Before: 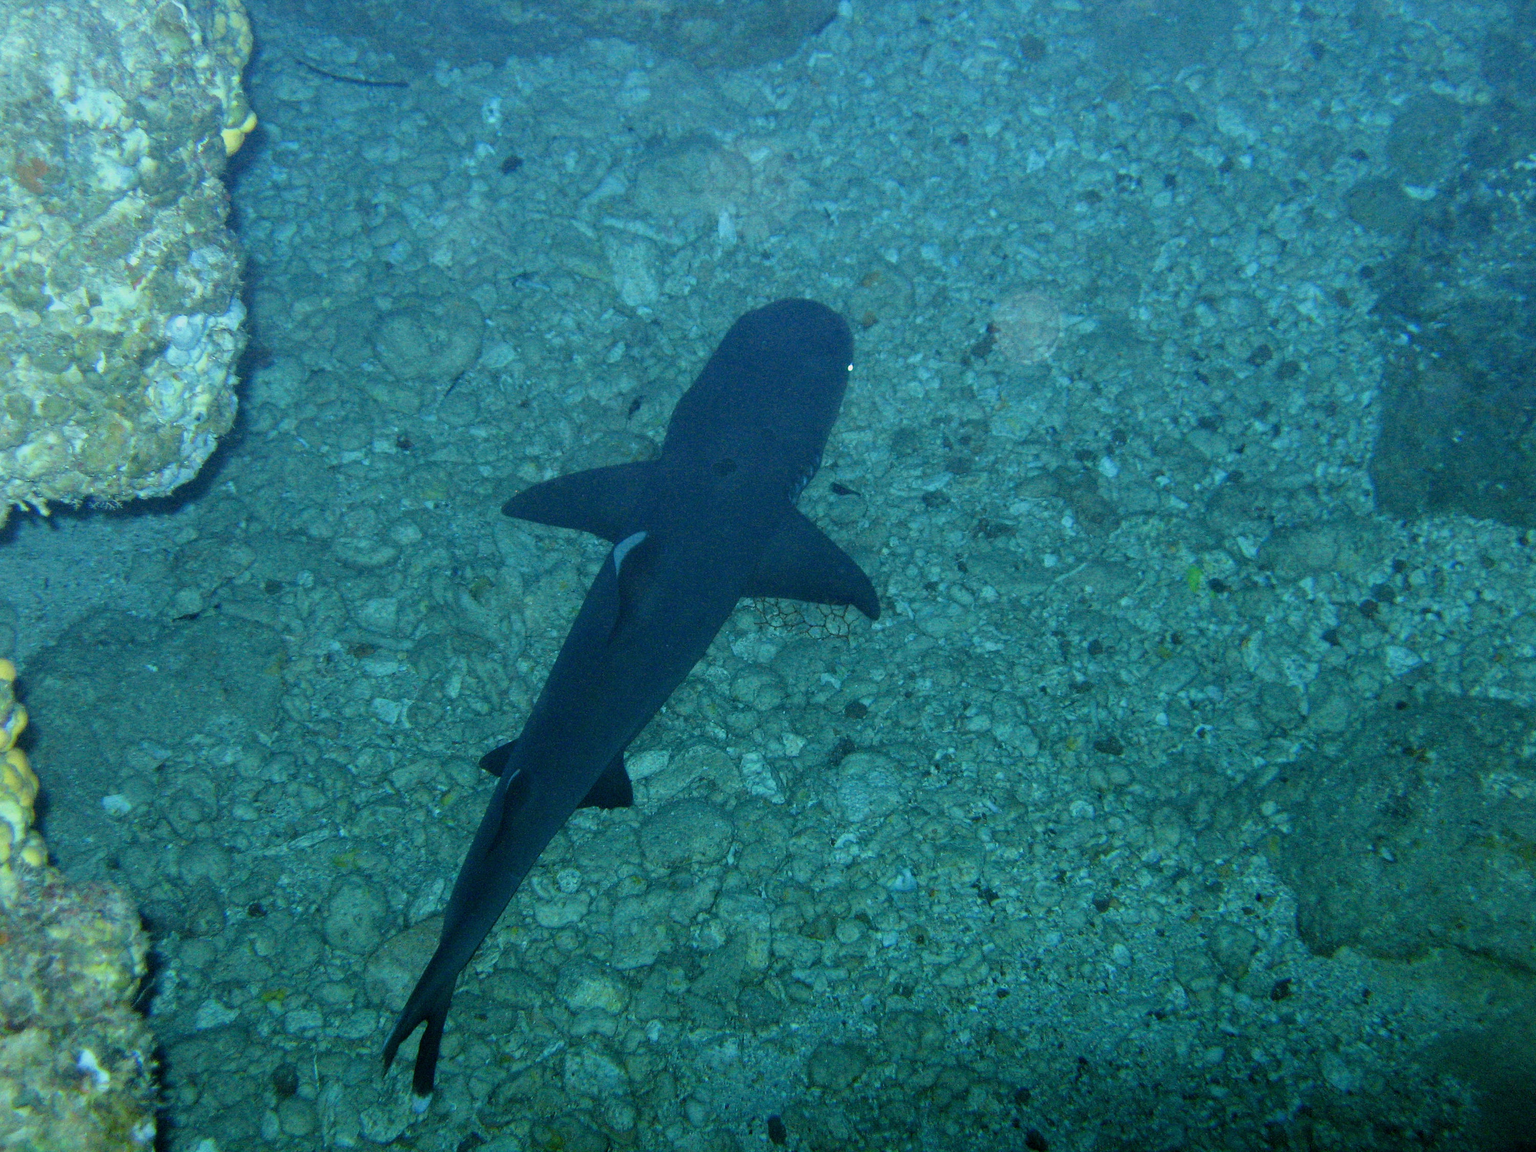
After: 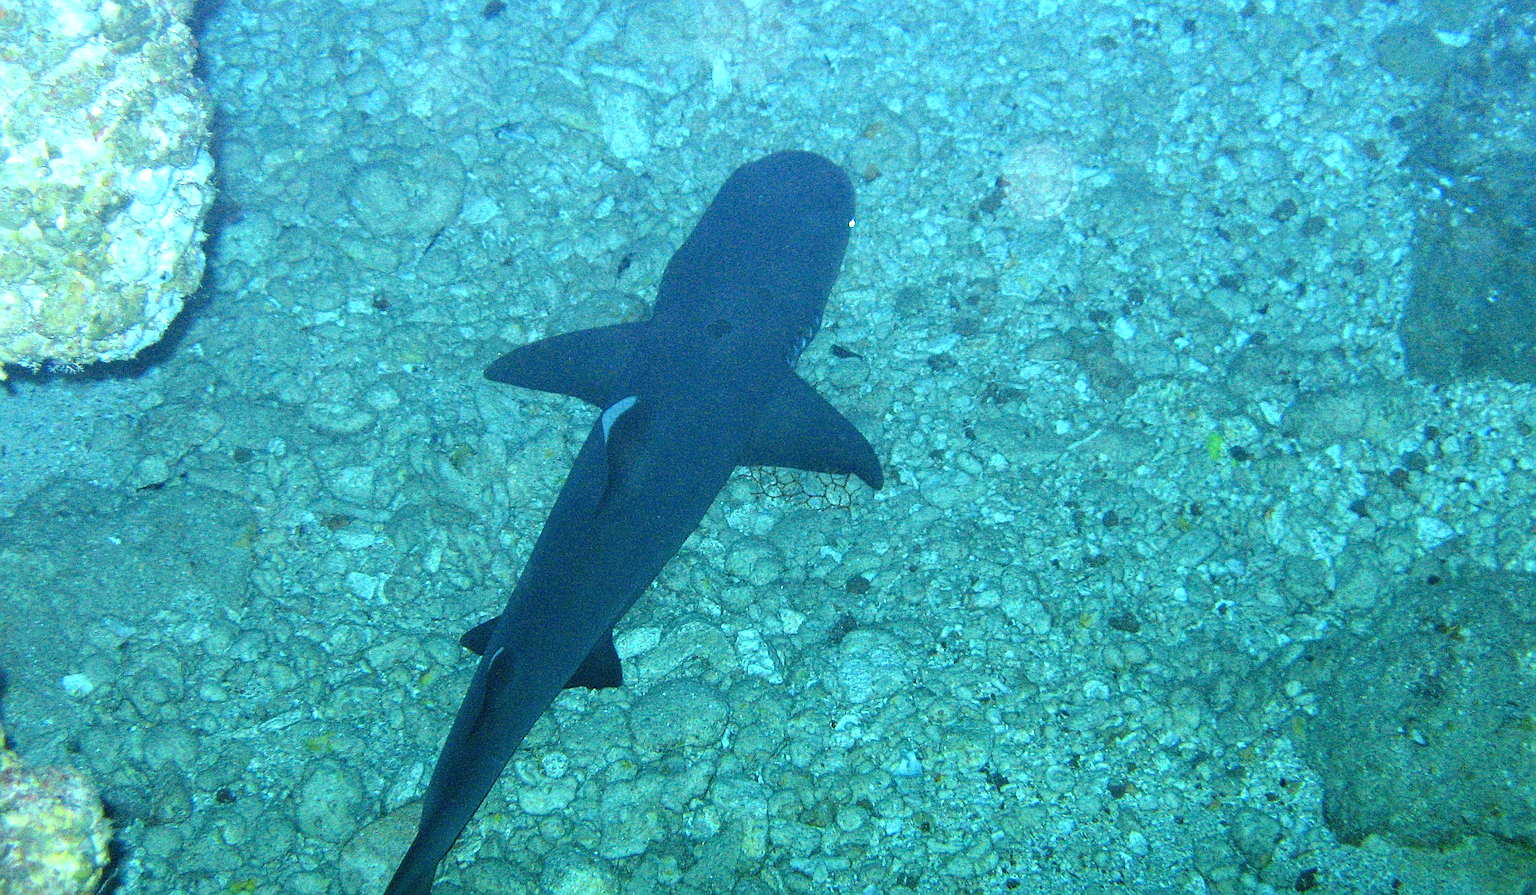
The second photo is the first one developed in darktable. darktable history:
crop and rotate: left 2.862%, top 13.577%, right 2.378%, bottom 12.765%
exposure: black level correction 0, exposure 1.199 EV, compensate highlight preservation false
sharpen: on, module defaults
